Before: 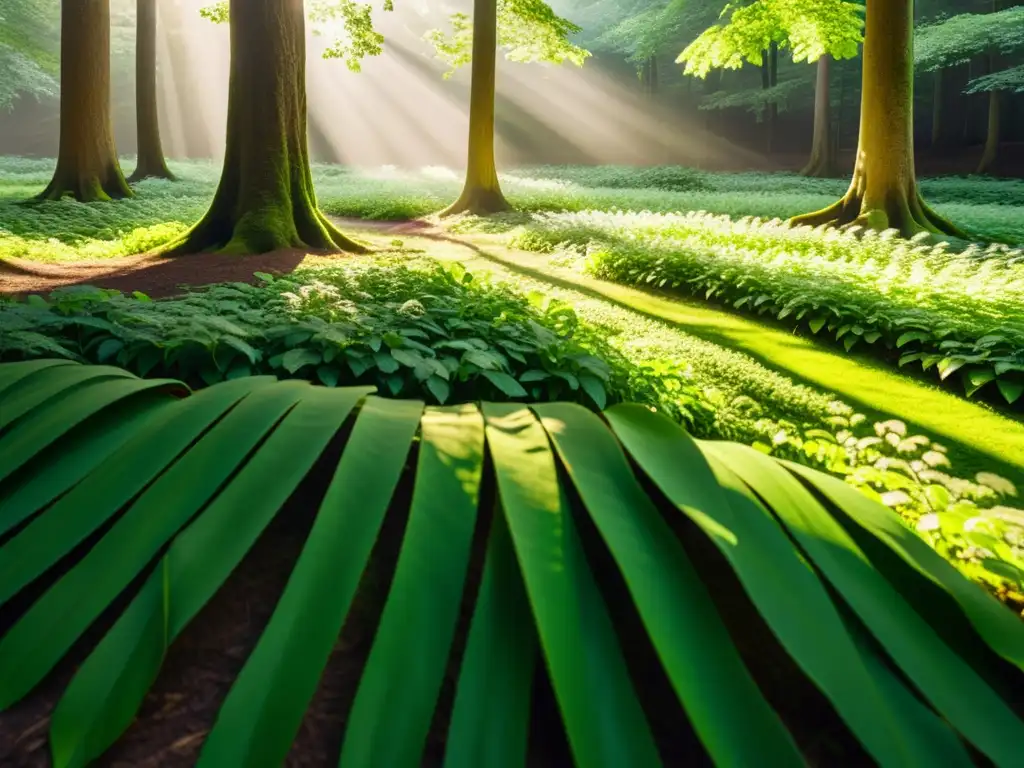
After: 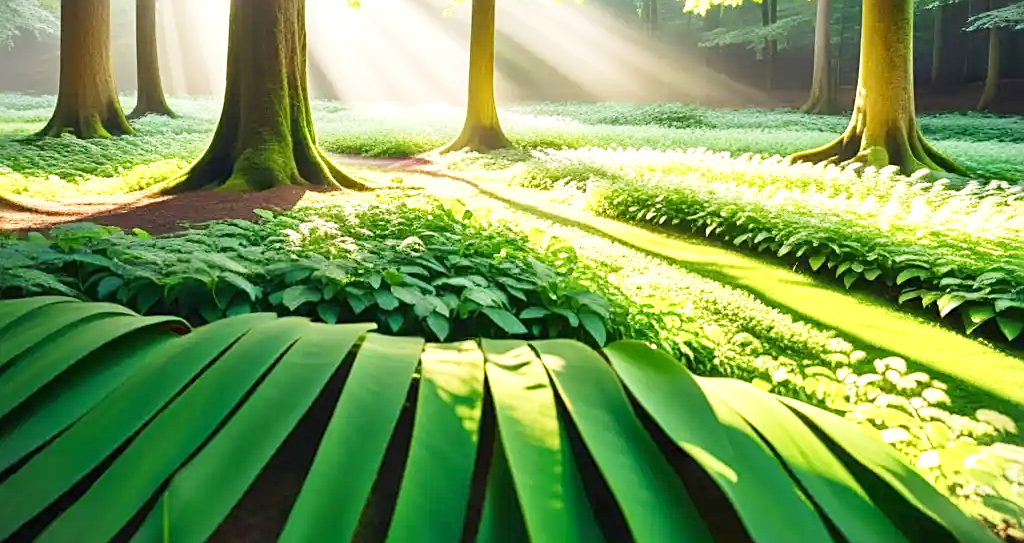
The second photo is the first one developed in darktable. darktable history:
crop and rotate: top 8.293%, bottom 20.996%
exposure: black level correction 0, exposure 0.5 EV, compensate highlight preservation false
base curve: curves: ch0 [(0, 0) (0.204, 0.334) (0.55, 0.733) (1, 1)], preserve colors none
sharpen: on, module defaults
vignetting: fall-off start 100%, brightness -0.282, width/height ratio 1.31
